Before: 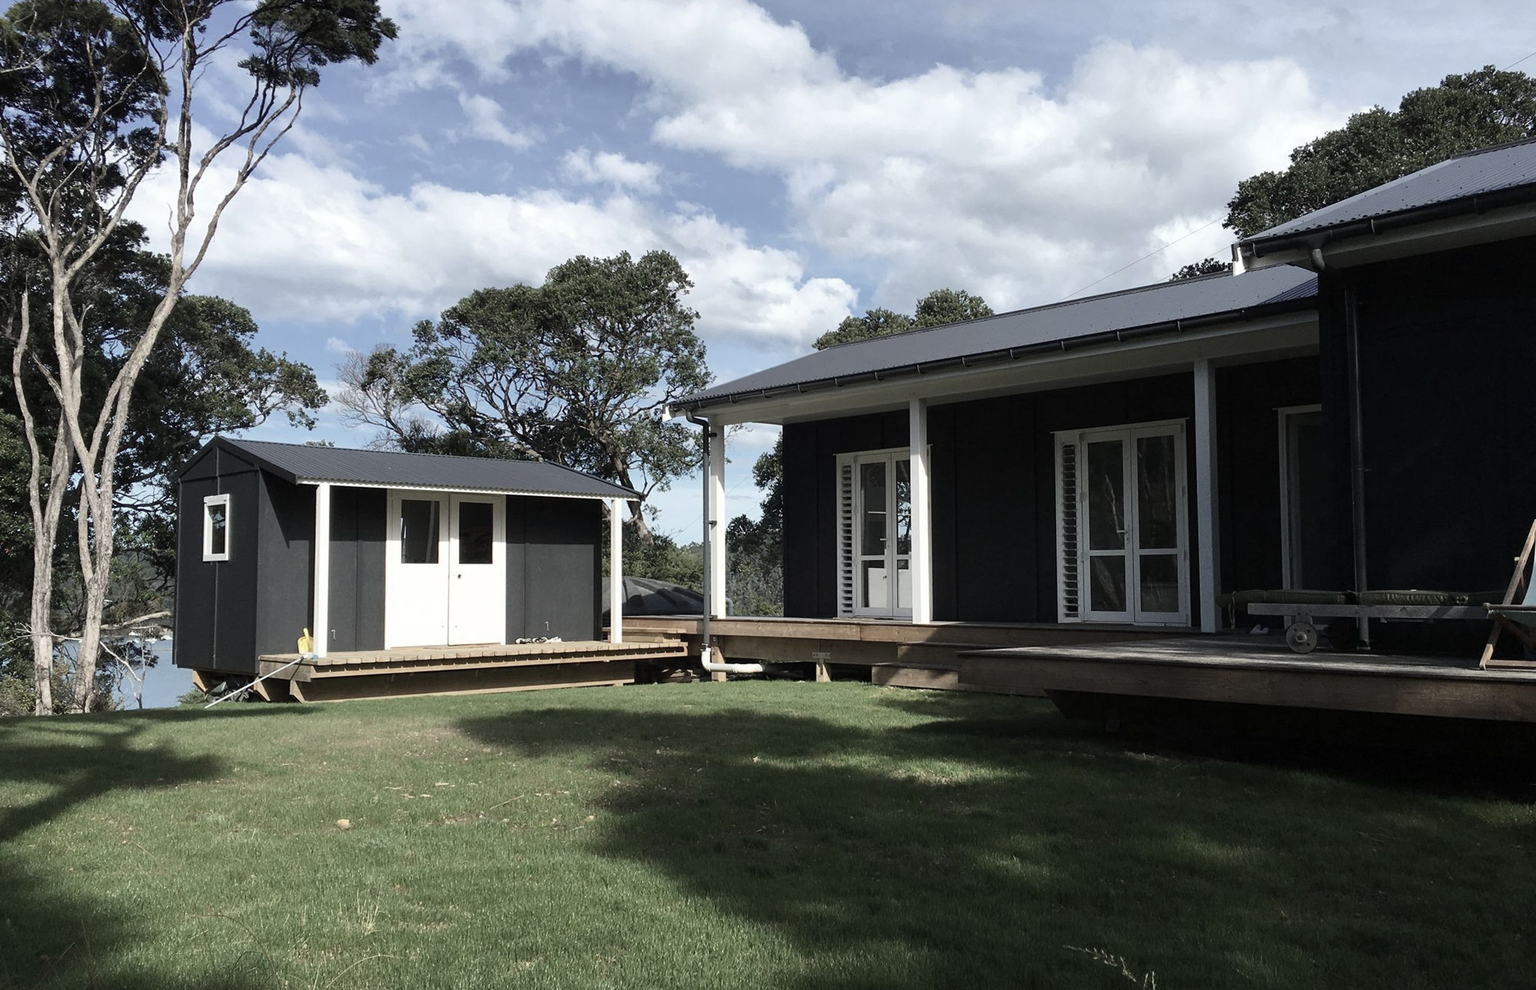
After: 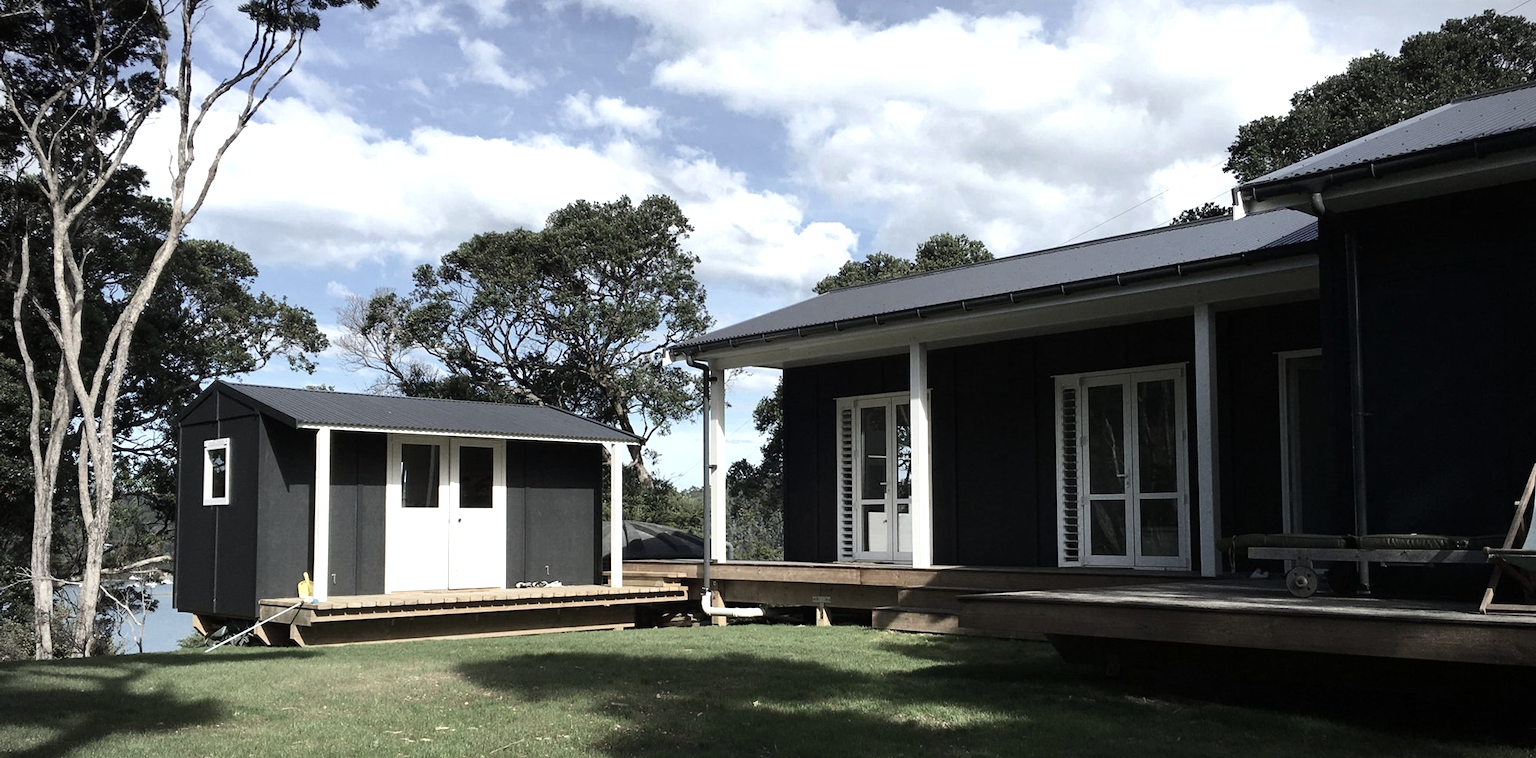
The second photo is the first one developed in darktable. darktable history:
vignetting: on, module defaults
tone equalizer: -8 EV -0.417 EV, -7 EV -0.389 EV, -6 EV -0.333 EV, -5 EV -0.222 EV, -3 EV 0.222 EV, -2 EV 0.333 EV, -1 EV 0.389 EV, +0 EV 0.417 EV, edges refinement/feathering 500, mask exposure compensation -1.57 EV, preserve details no
crop: top 5.667%, bottom 17.637%
